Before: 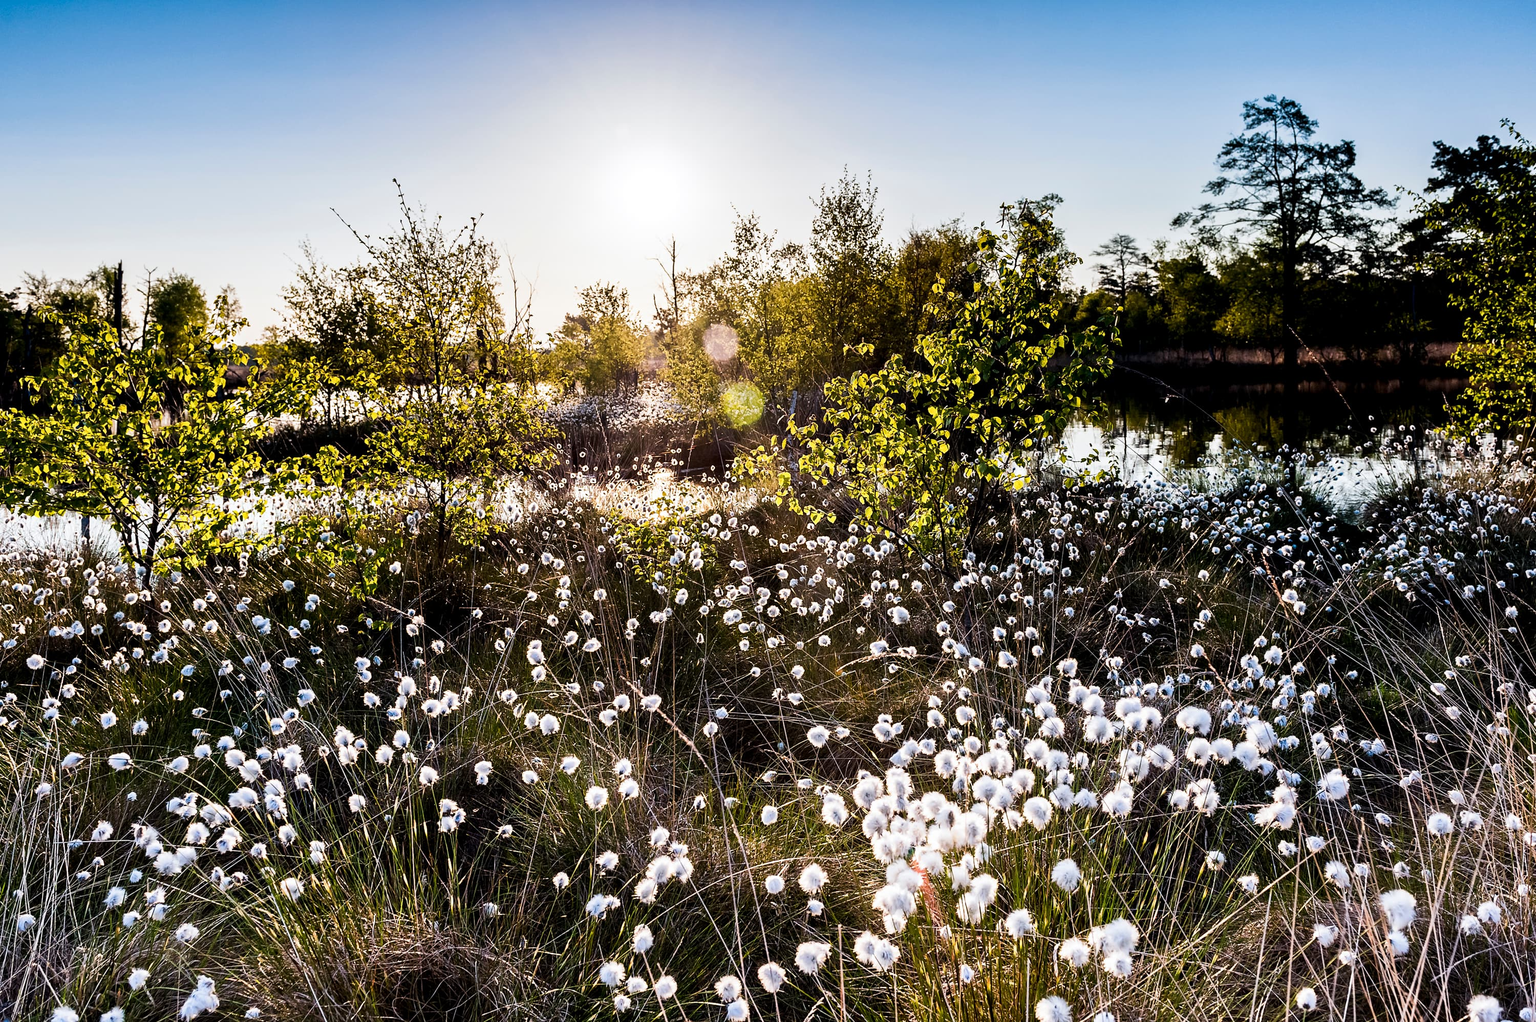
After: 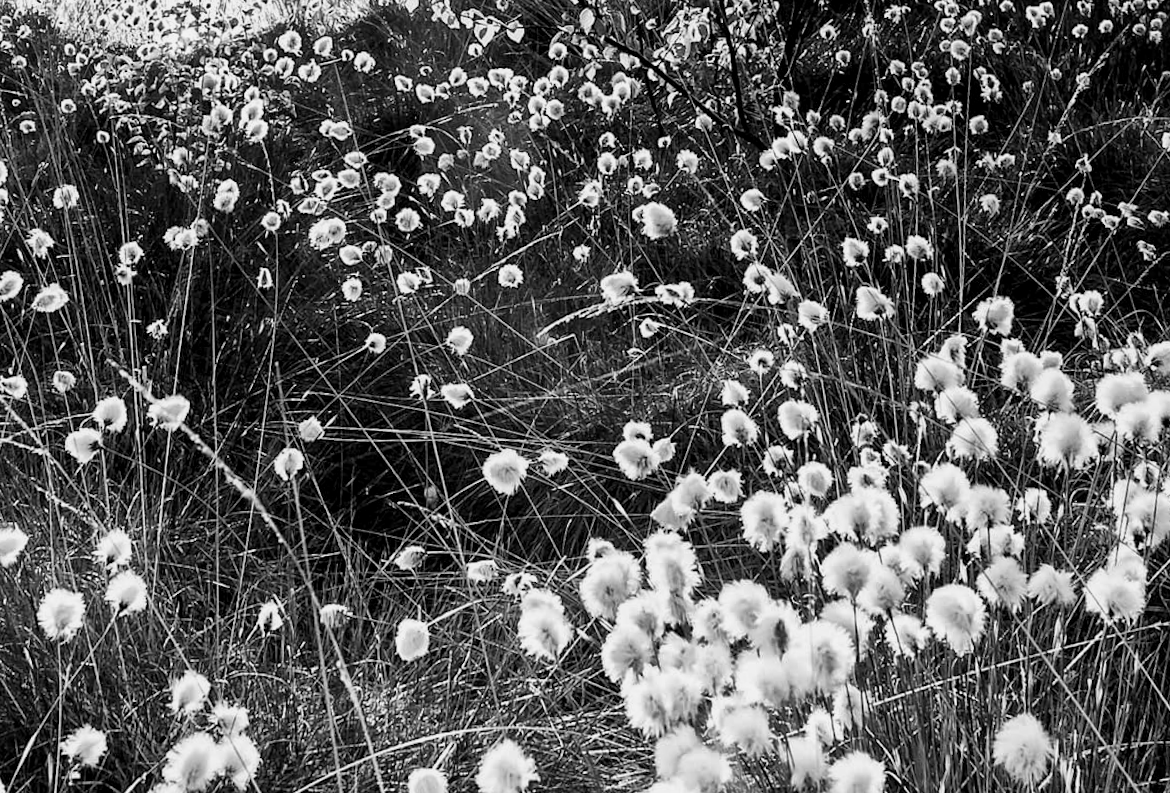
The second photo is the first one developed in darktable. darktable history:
crop: left 37.221%, top 45.169%, right 20.63%, bottom 13.777%
local contrast: mode bilateral grid, contrast 20, coarseness 50, detail 120%, midtone range 0.2
shadows and highlights: shadows 24.5, highlights -78.15, soften with gaussian
monochrome: a -74.22, b 78.2
rotate and perspective: rotation -1.68°, lens shift (vertical) -0.146, crop left 0.049, crop right 0.912, crop top 0.032, crop bottom 0.96
